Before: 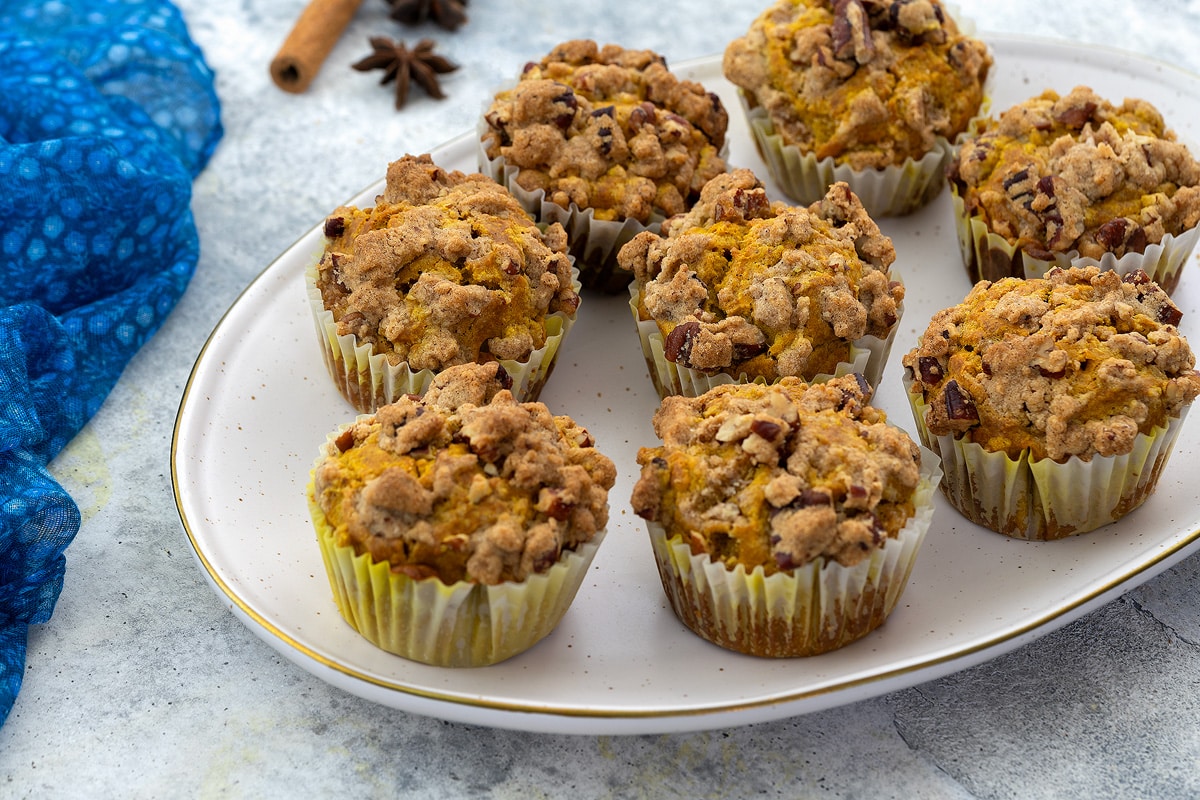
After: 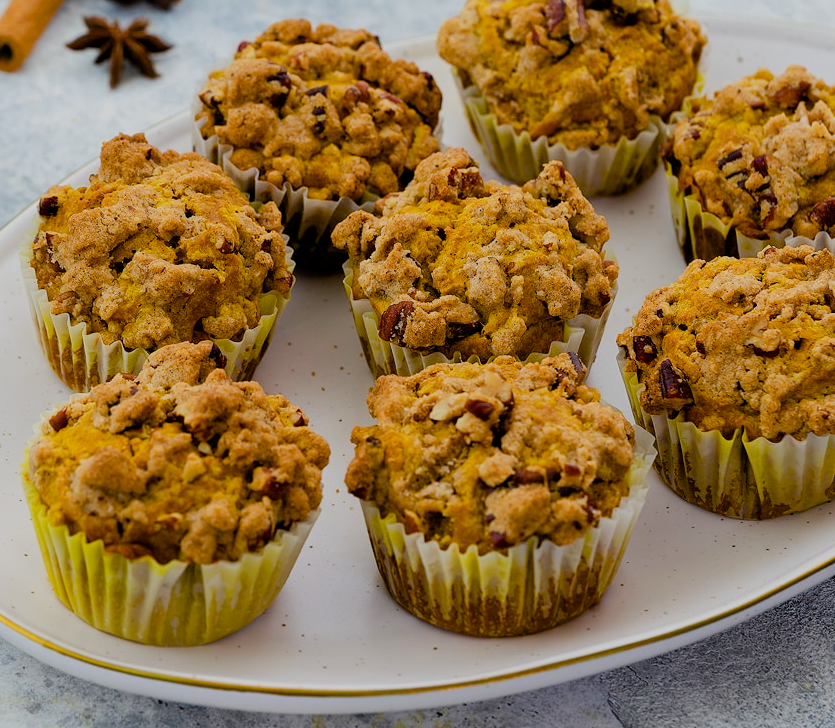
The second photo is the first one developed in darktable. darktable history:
filmic rgb: black relative exposure -8.5 EV, white relative exposure 5.57 EV, threshold 5.99 EV, hardness 3.35, contrast 1.015, enable highlight reconstruction true
tone equalizer: edges refinement/feathering 500, mask exposure compensation -1.57 EV, preserve details no
color balance rgb: perceptual saturation grading › global saturation 20%, perceptual saturation grading › highlights -25.075%, perceptual saturation grading › shadows 50.138%, global vibrance 29.253%
crop and rotate: left 23.882%, top 2.689%, right 6.532%, bottom 6.195%
